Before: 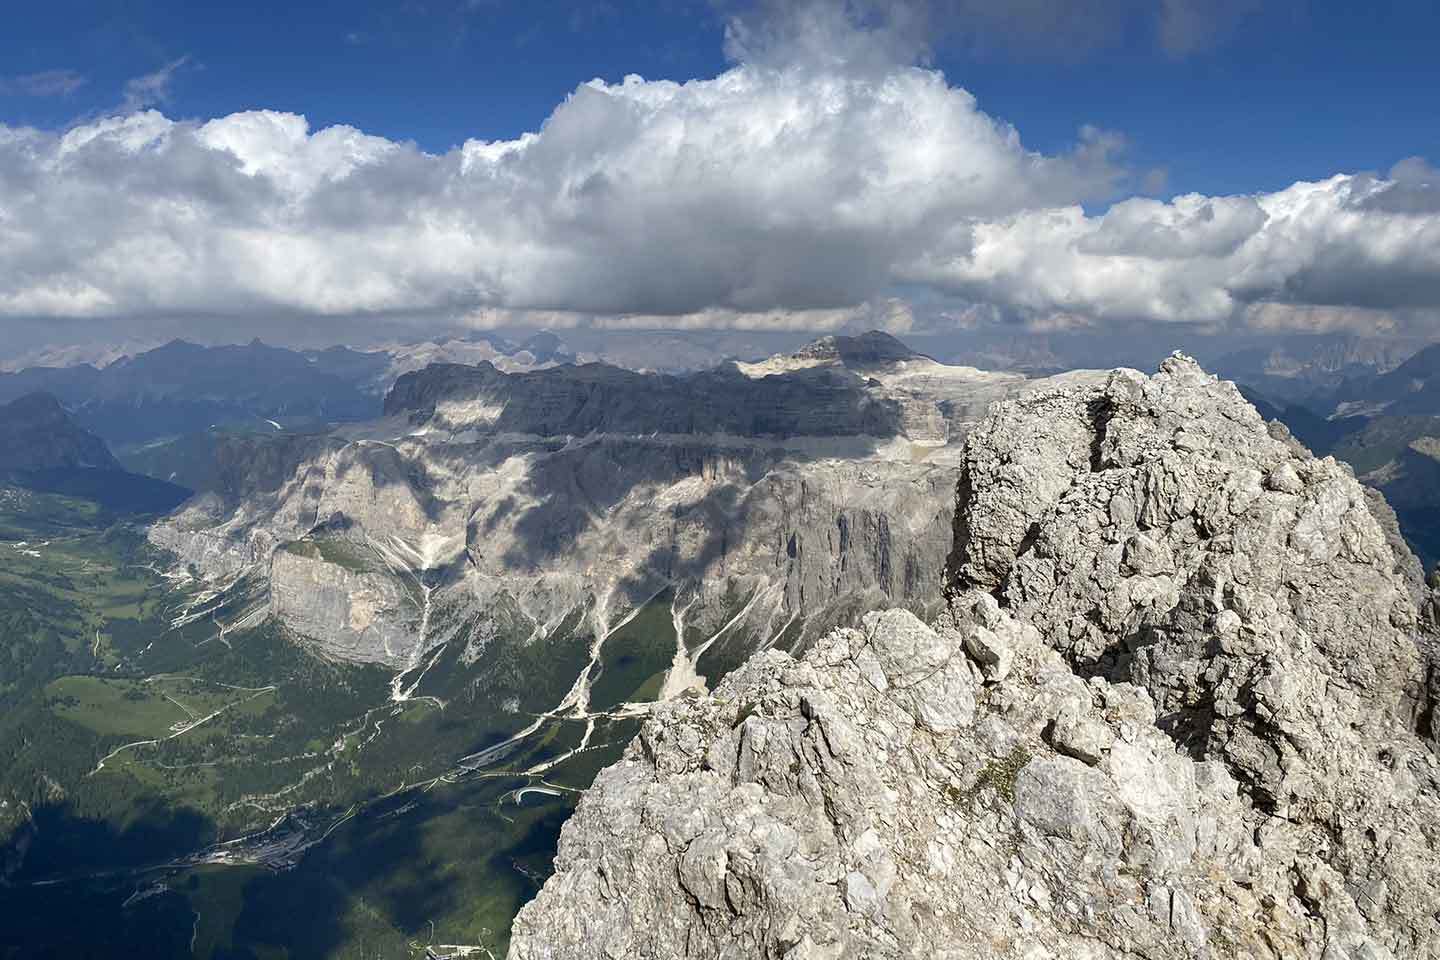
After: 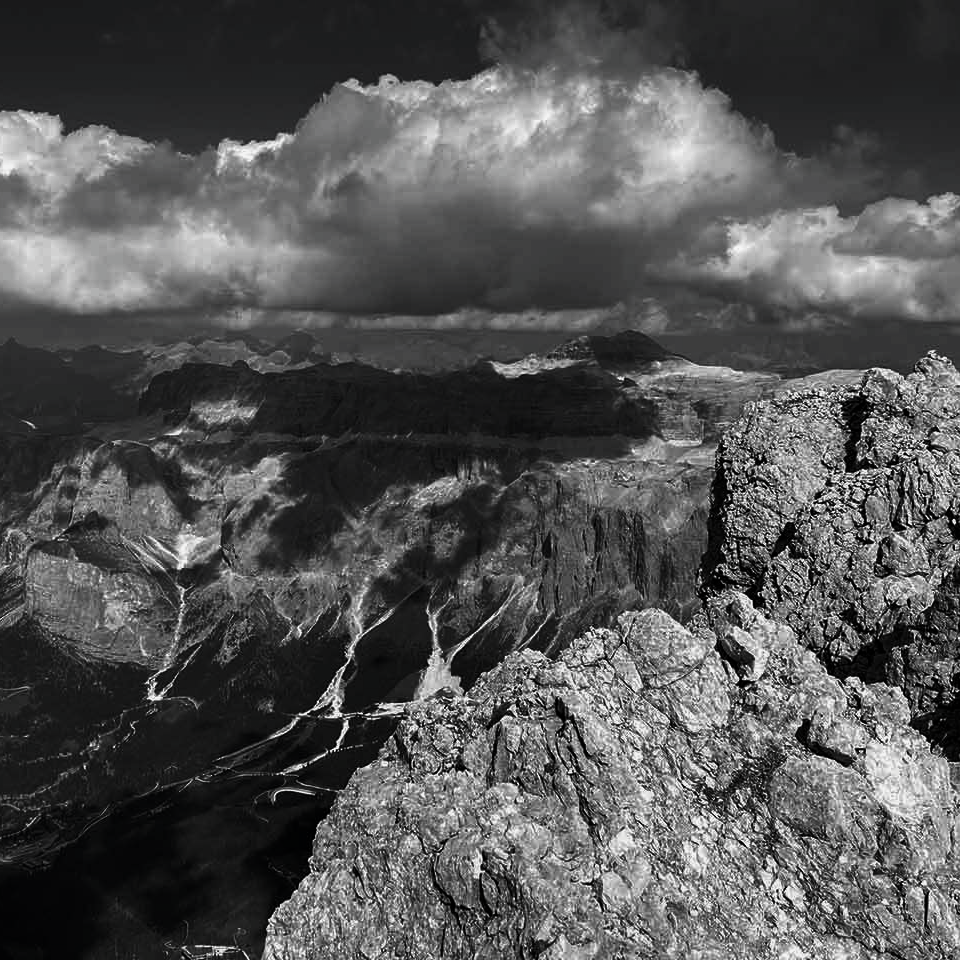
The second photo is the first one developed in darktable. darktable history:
contrast brightness saturation: contrast -0.028, brightness -0.592, saturation -0.981
crop: left 17.052%, right 16.261%
